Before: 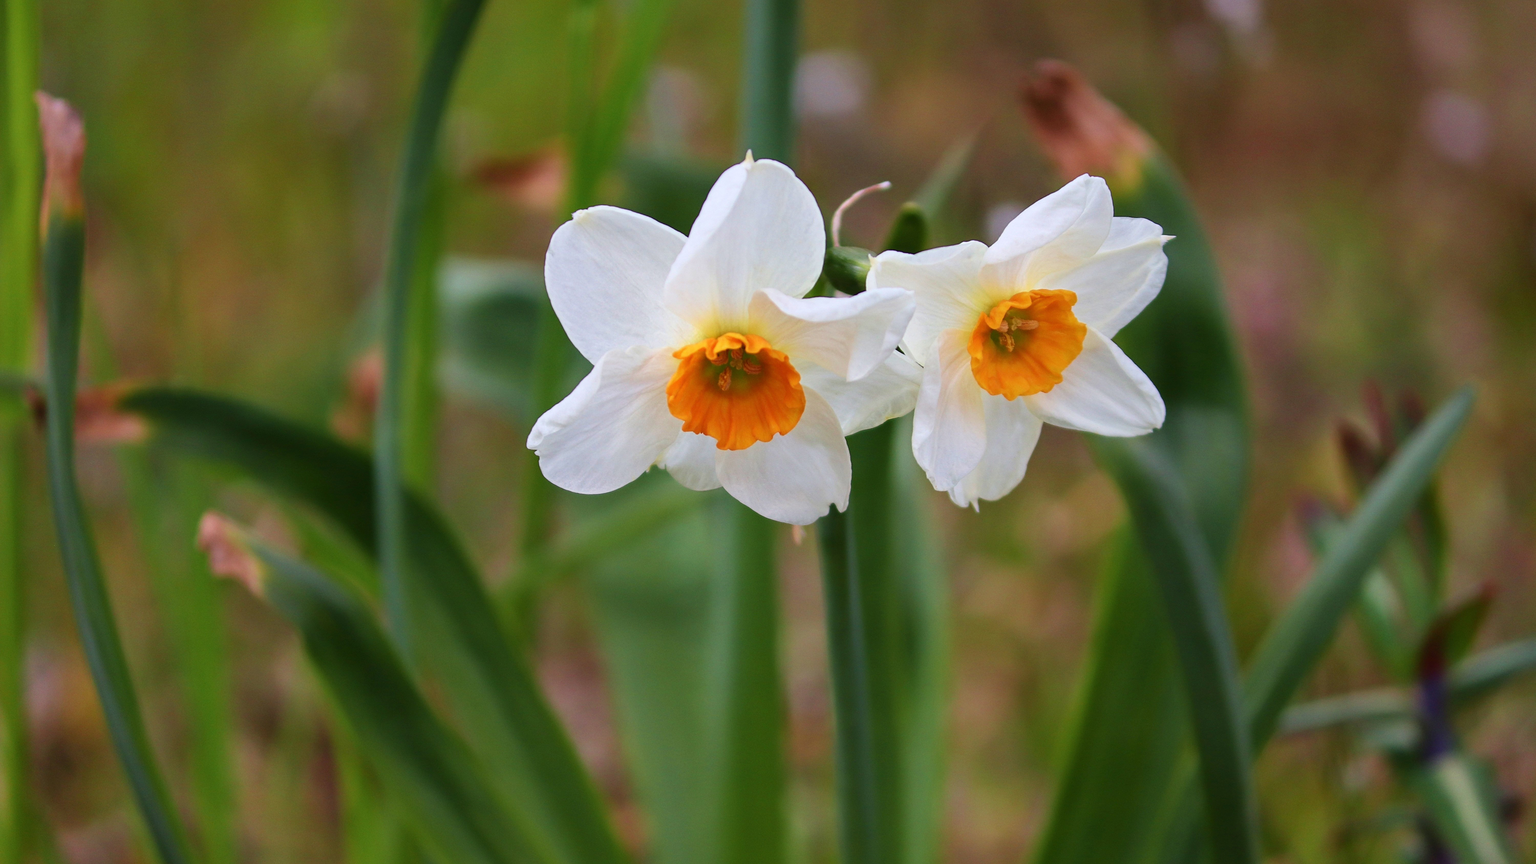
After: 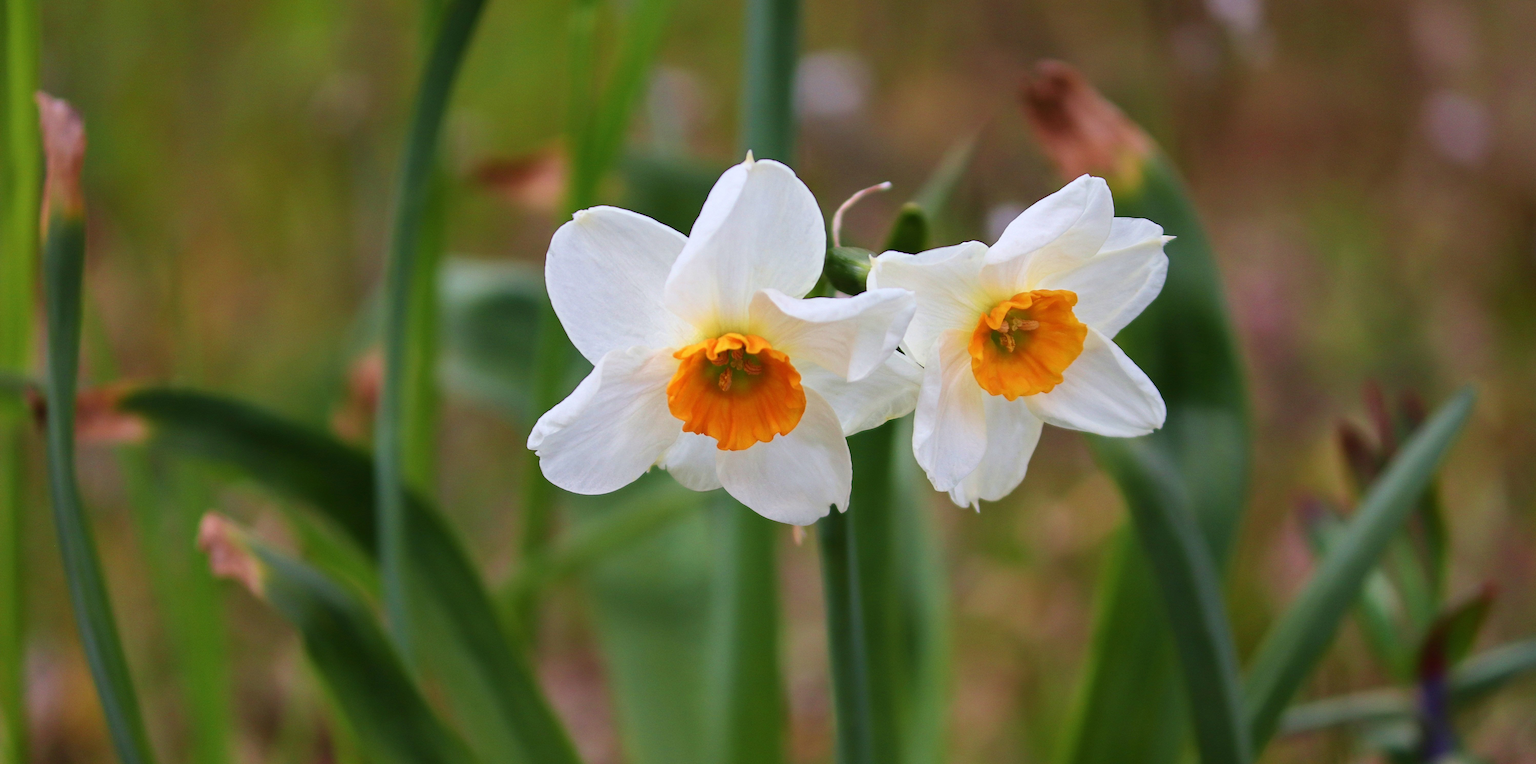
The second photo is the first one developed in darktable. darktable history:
crop and rotate: top 0%, bottom 11.477%
